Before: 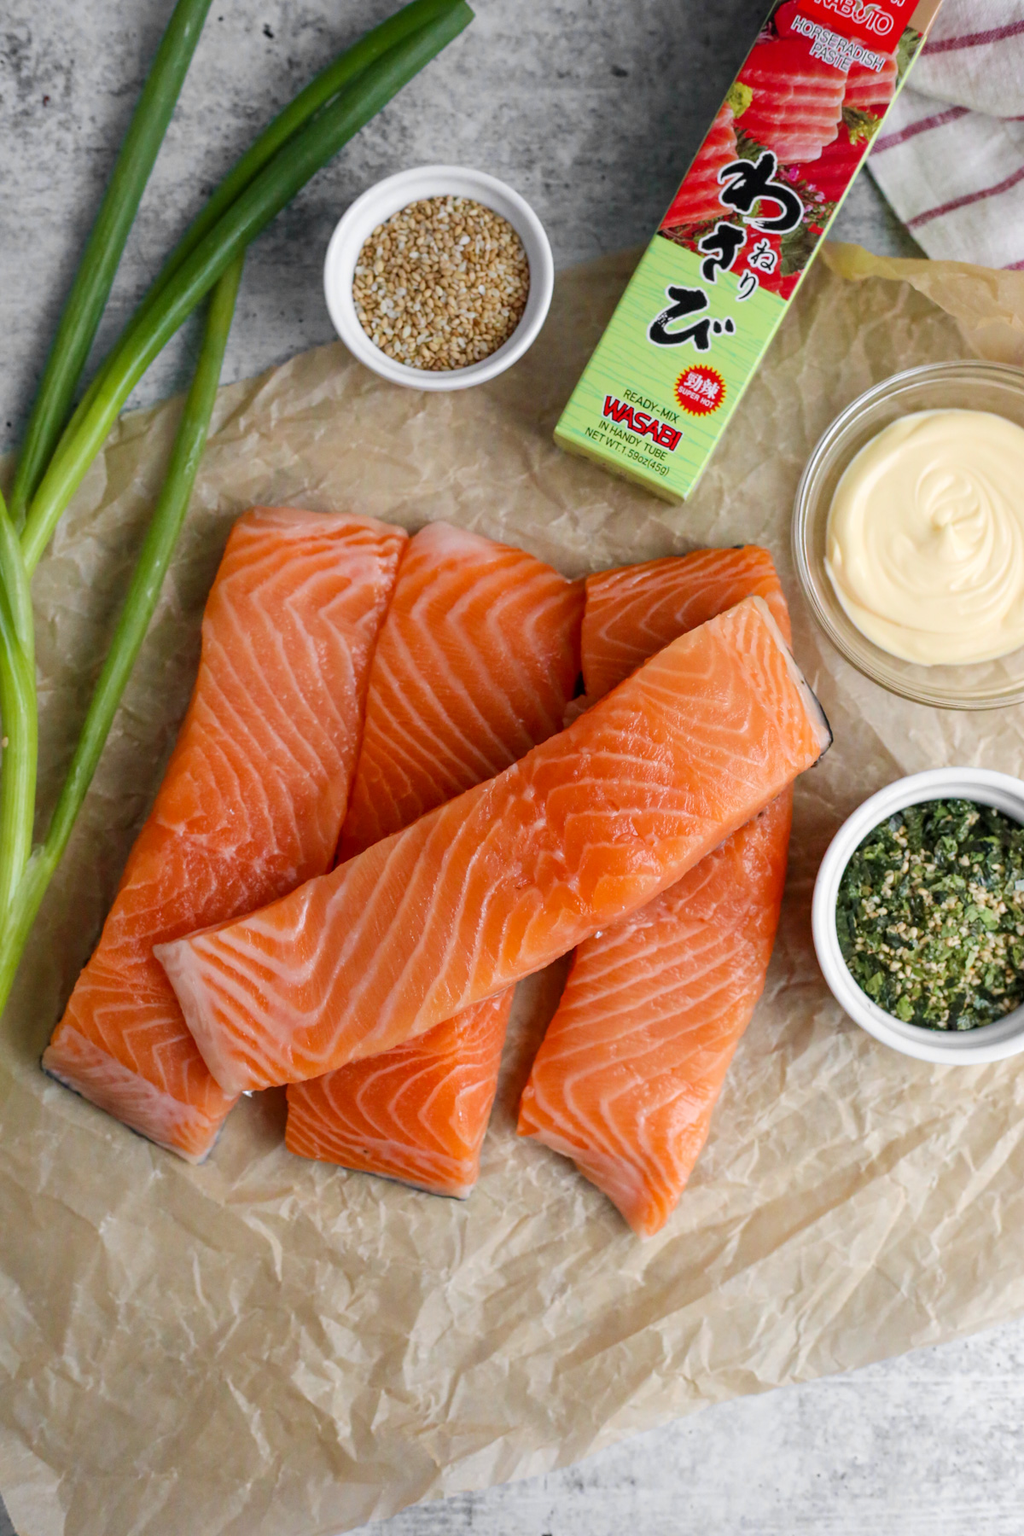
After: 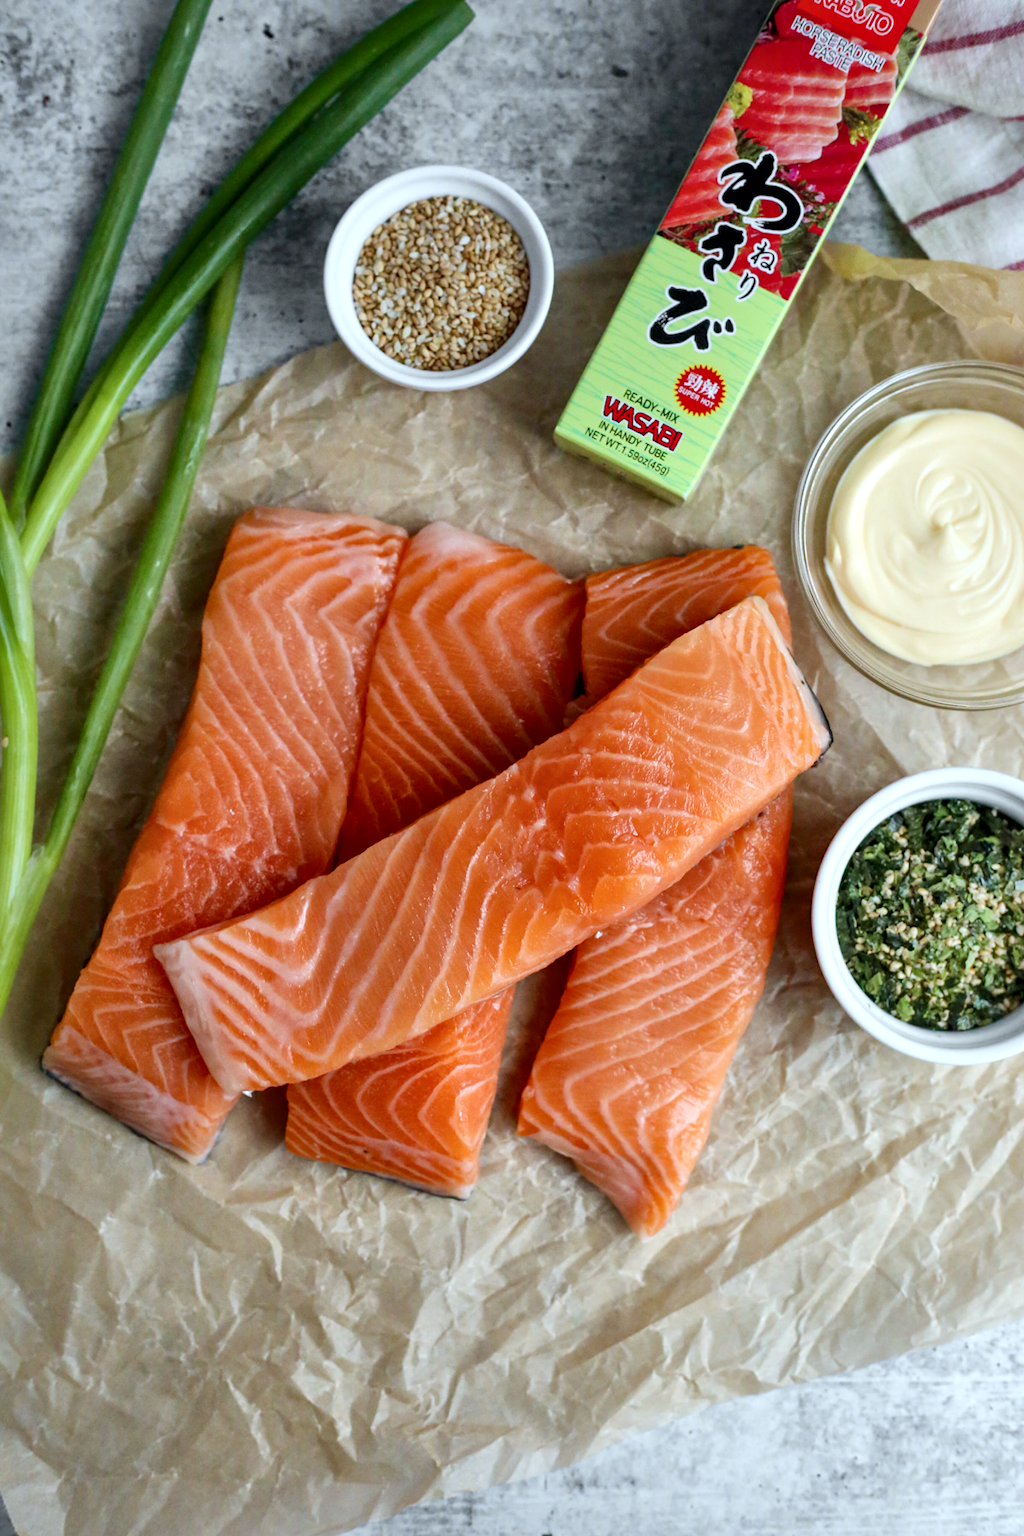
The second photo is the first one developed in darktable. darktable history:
exposure: compensate highlight preservation false
local contrast: mode bilateral grid, contrast 25, coarseness 60, detail 151%, midtone range 0.2
color calibration: illuminant Planckian (black body), adaptation linear Bradford (ICC v4), x 0.364, y 0.367, temperature 4417.56 K, saturation algorithm version 1 (2020)
